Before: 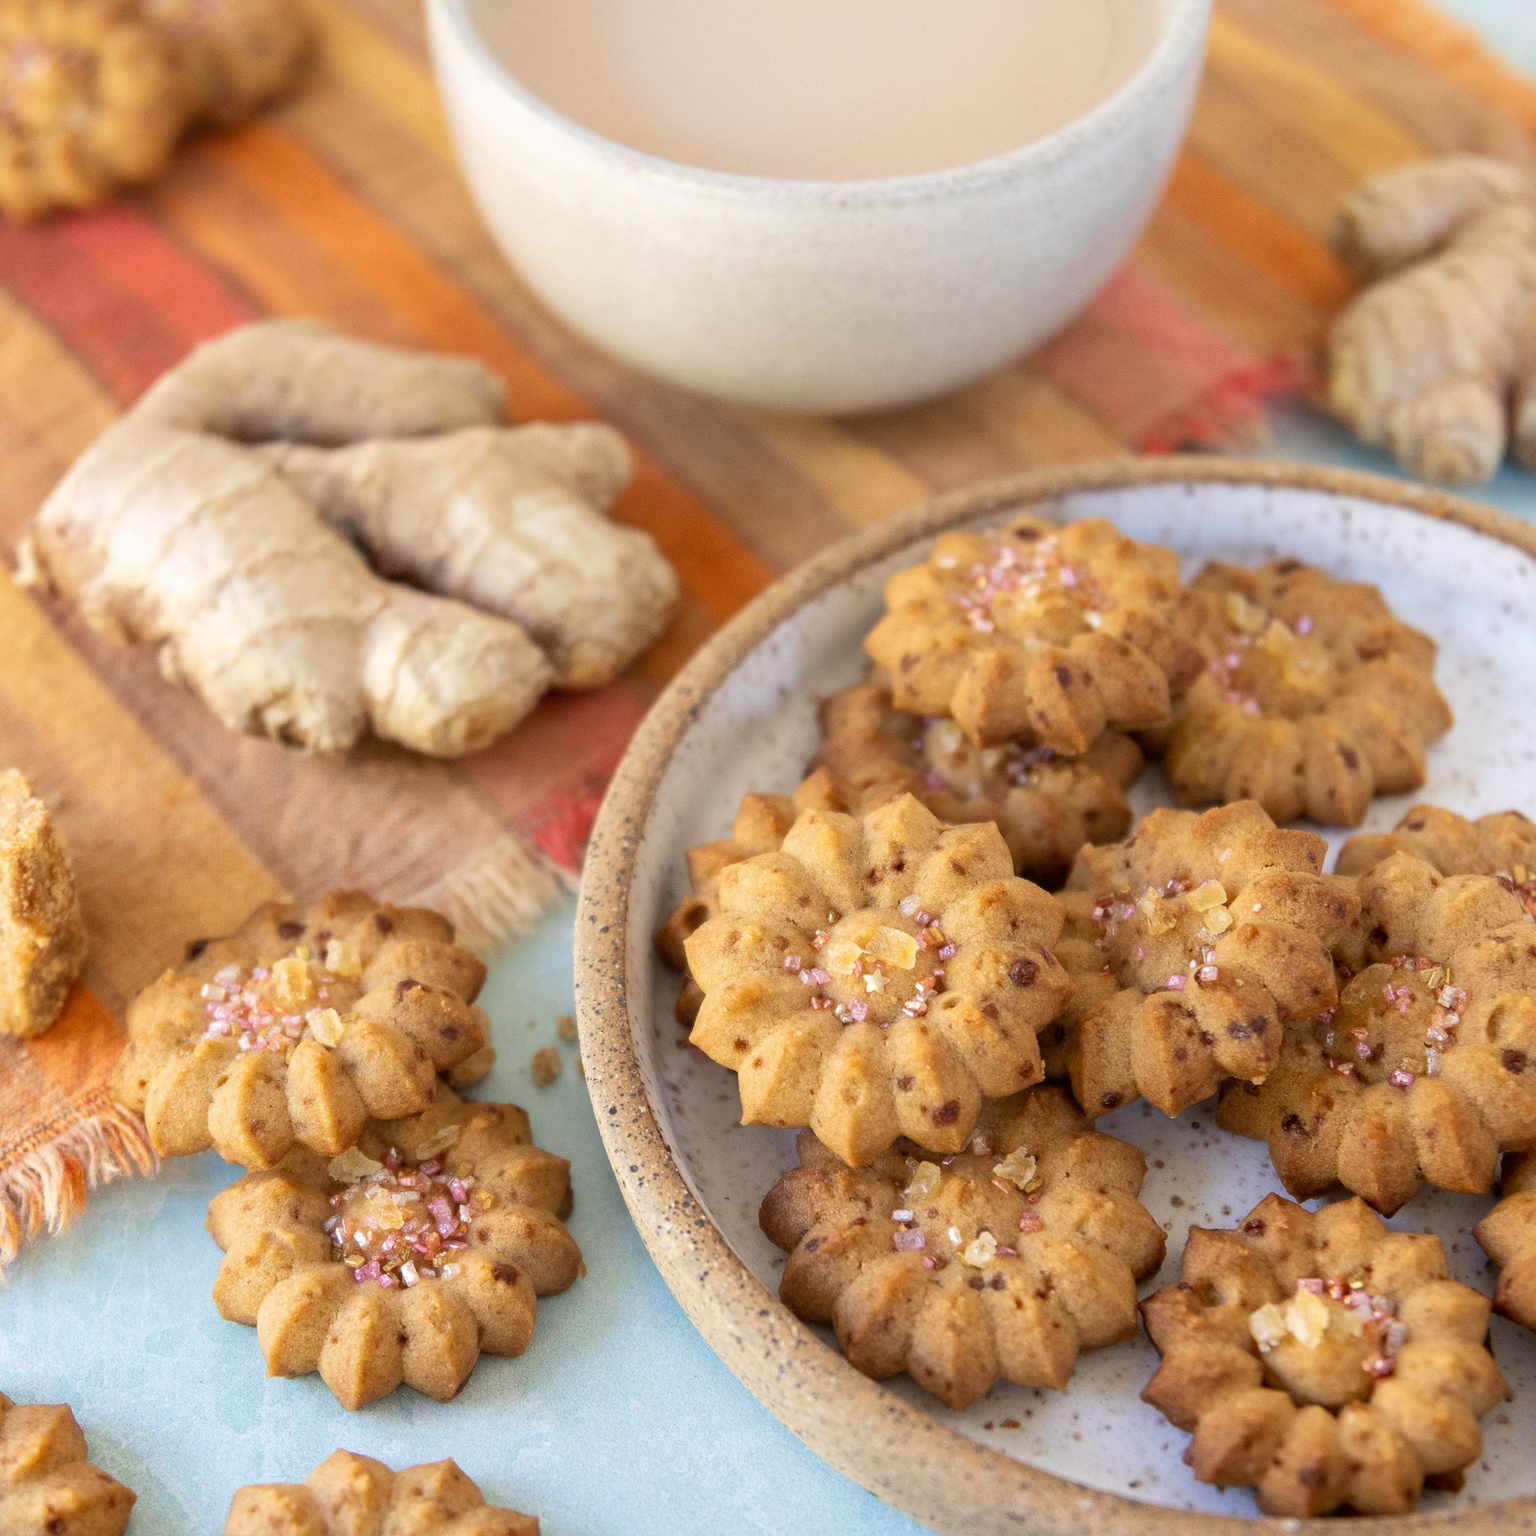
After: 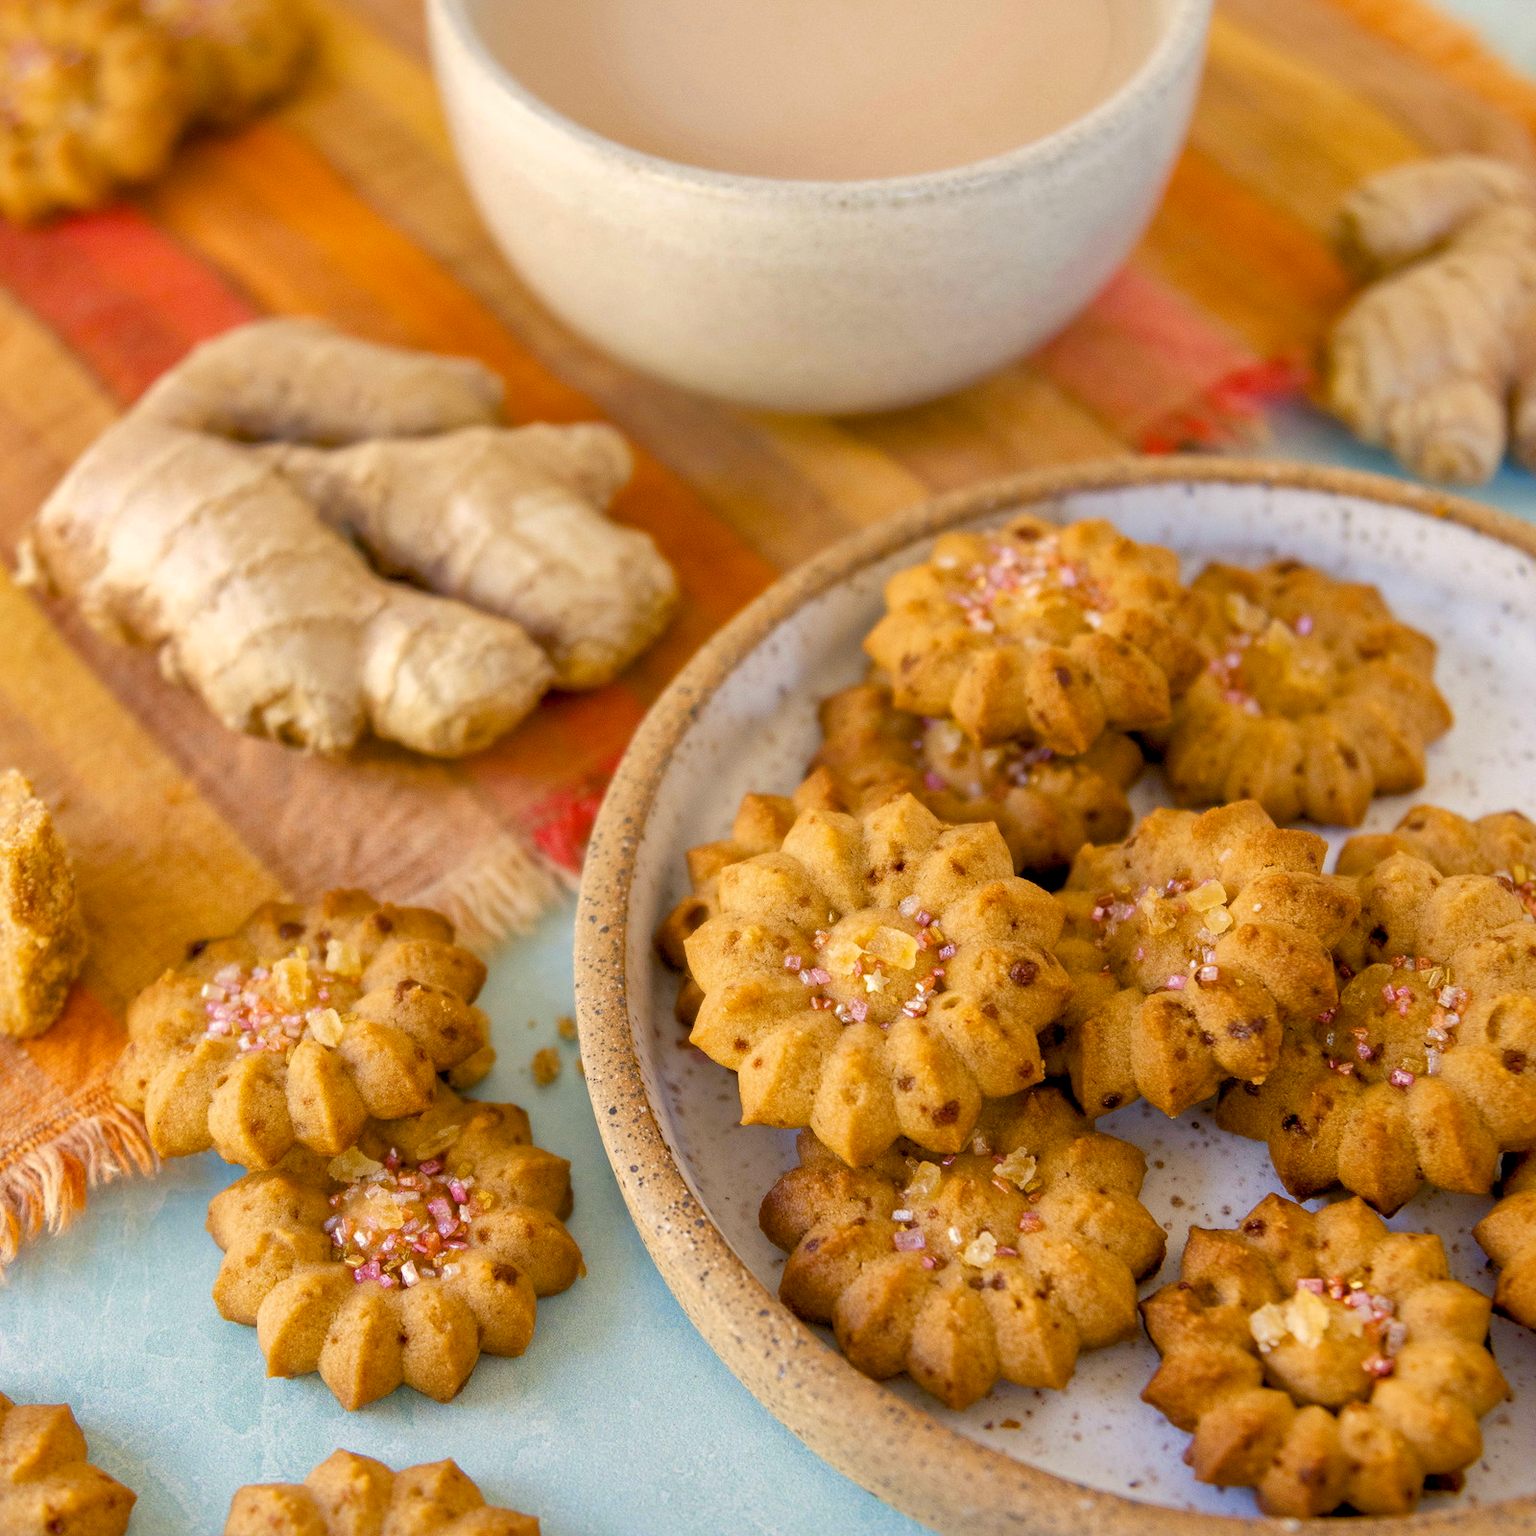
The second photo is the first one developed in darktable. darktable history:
shadows and highlights: on, module defaults
color balance rgb: shadows lift › chroma 3%, shadows lift › hue 240.84°, highlights gain › chroma 3%, highlights gain › hue 73.2°, global offset › luminance -0.5%, perceptual saturation grading › global saturation 20%, perceptual saturation grading › highlights -25%, perceptual saturation grading › shadows 50%, global vibrance 25.26%
